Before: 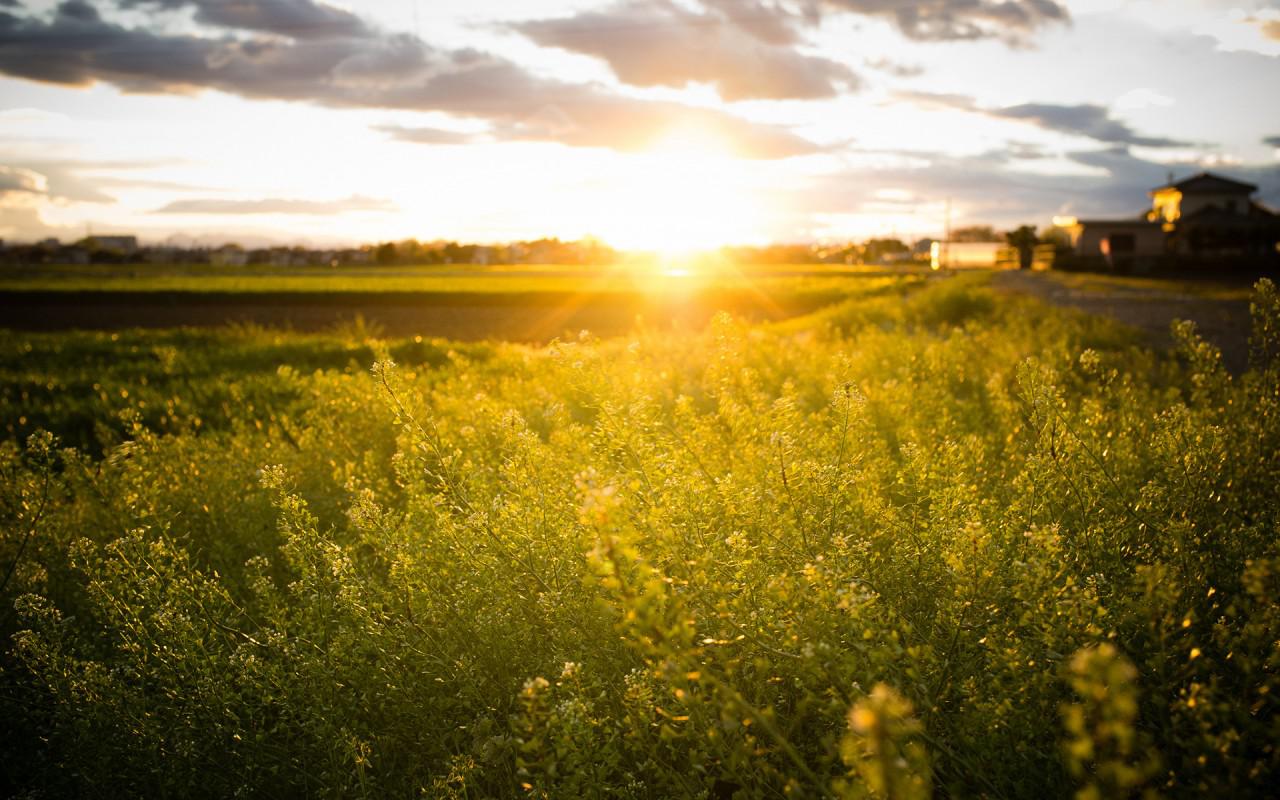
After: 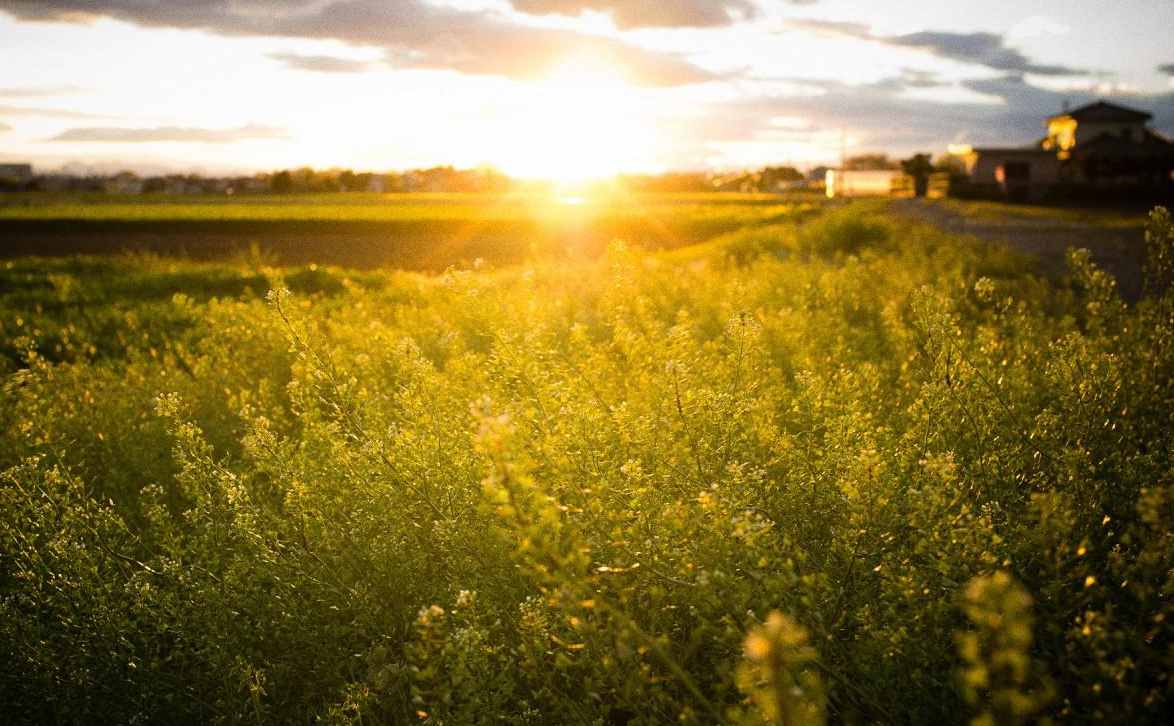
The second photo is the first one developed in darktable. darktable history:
grain: on, module defaults
crop and rotate: left 8.262%, top 9.226%
